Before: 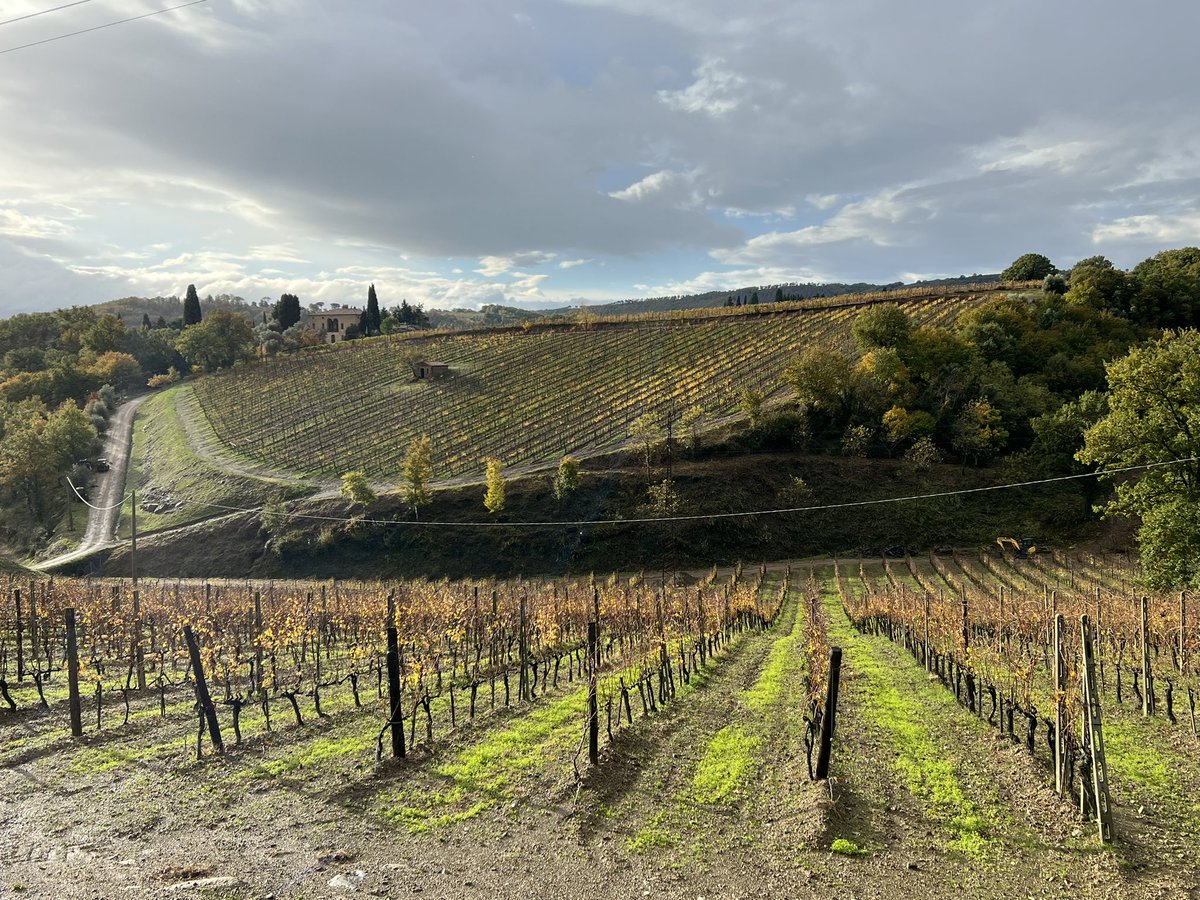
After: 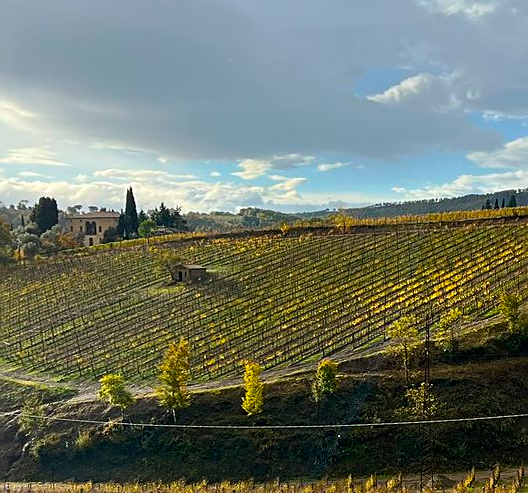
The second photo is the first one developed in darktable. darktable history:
sharpen: on, module defaults
crop: left 20.248%, top 10.86%, right 35.675%, bottom 34.321%
color balance rgb: linear chroma grading › global chroma 15%, perceptual saturation grading › global saturation 30%
